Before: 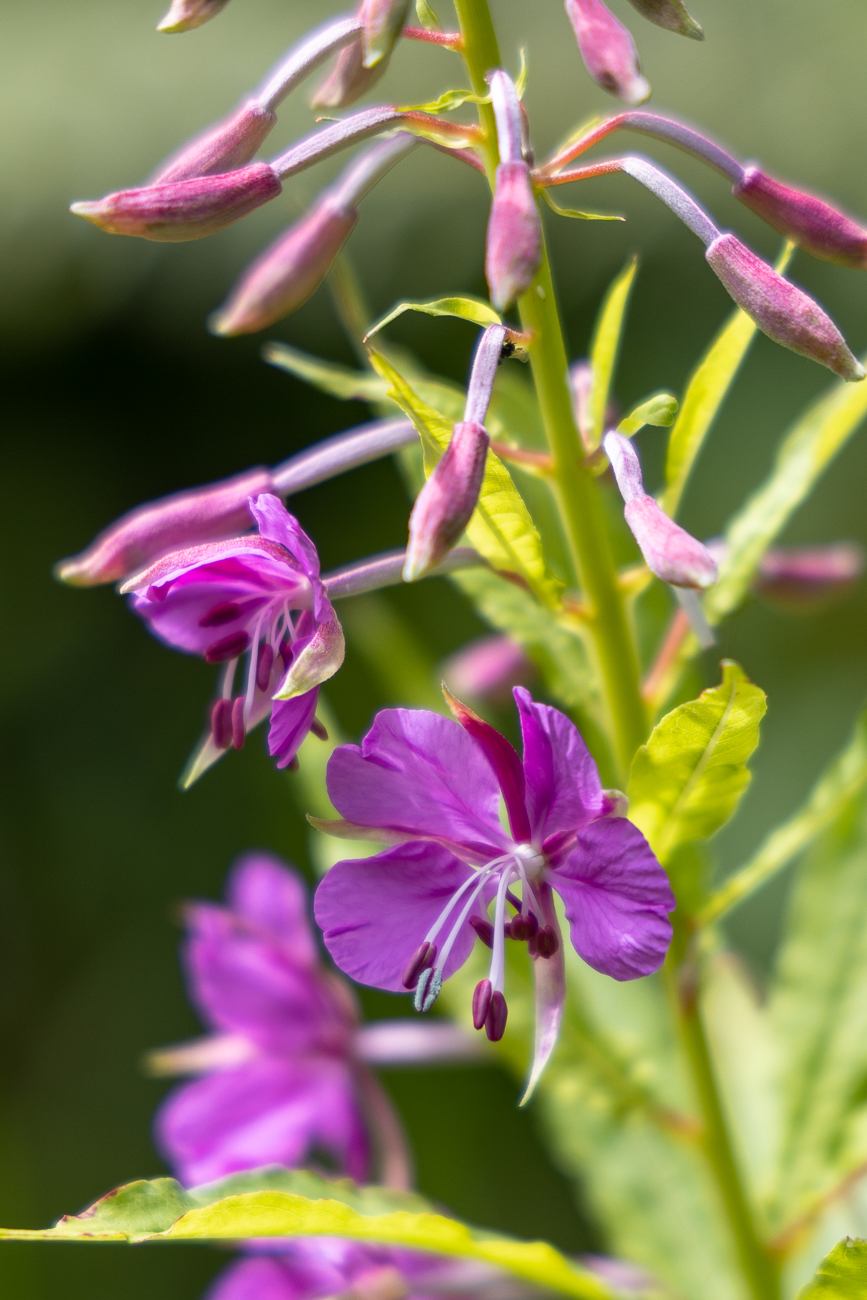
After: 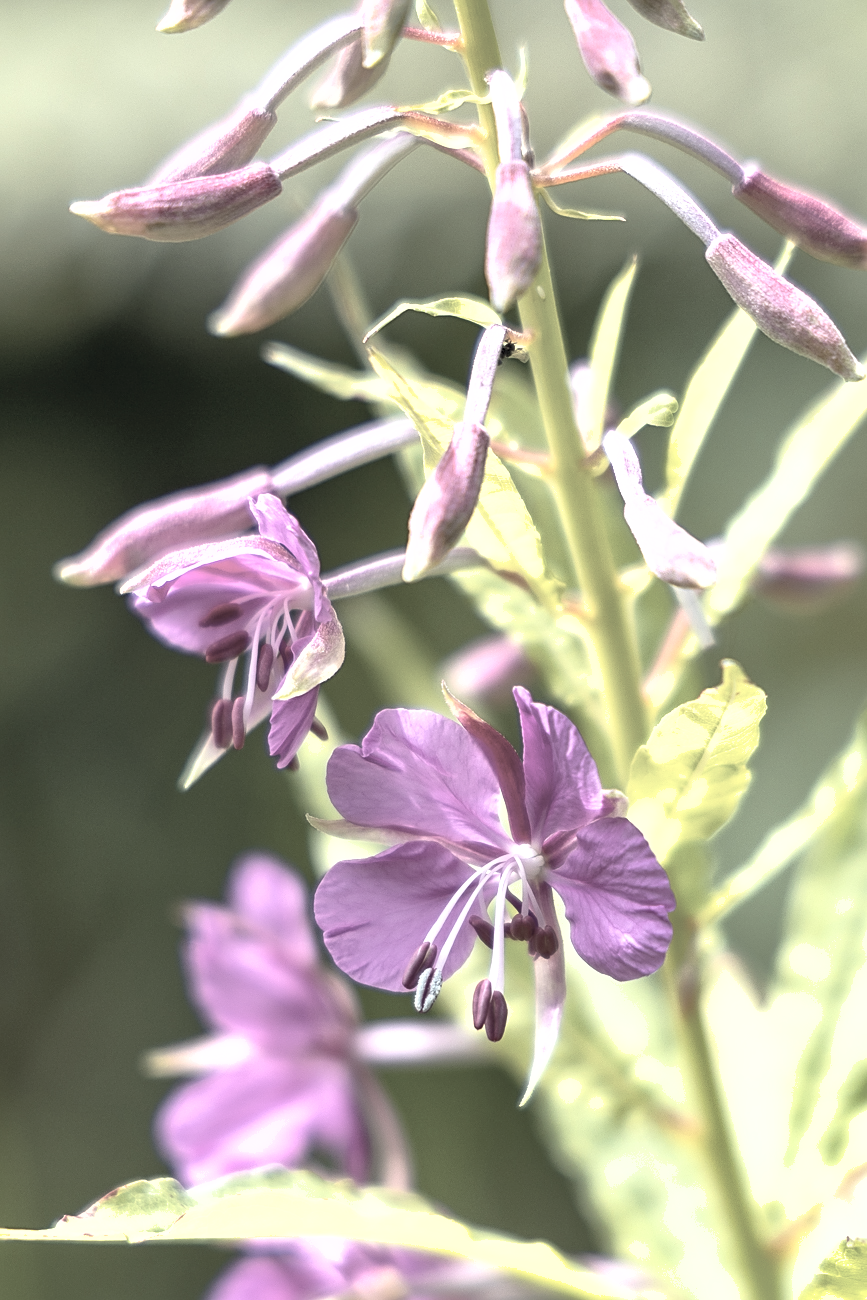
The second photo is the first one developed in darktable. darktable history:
sharpen: on, module defaults
exposure: black level correction 0, exposure 0.947 EV, compensate highlight preservation false
contrast brightness saturation: contrast 0.197, brightness 0.16, saturation 0.217
color correction: highlights b* 0.025, saturation 0.309
shadows and highlights: on, module defaults
base curve: curves: ch0 [(0, 0) (0.303, 0.277) (1, 1)], preserve colors none
